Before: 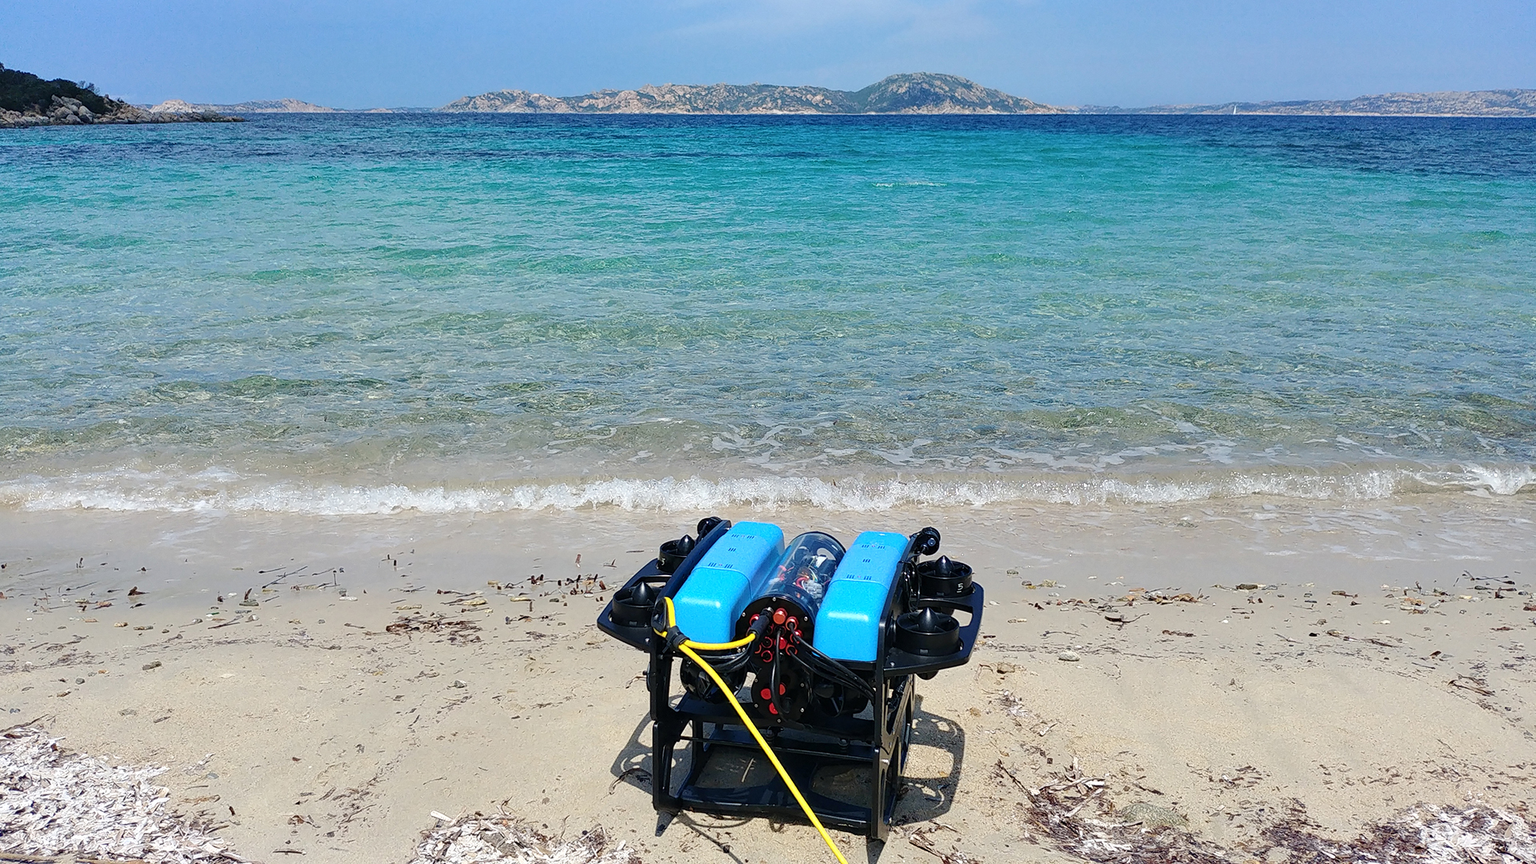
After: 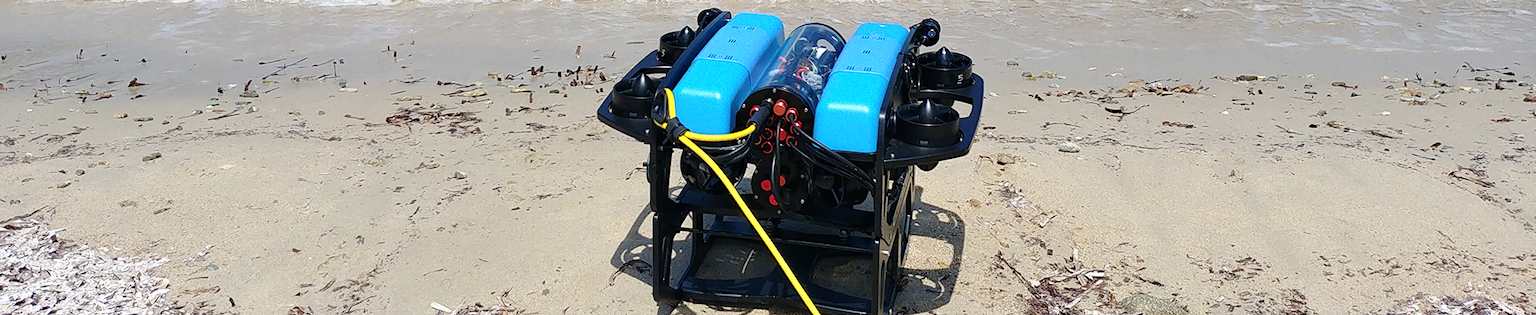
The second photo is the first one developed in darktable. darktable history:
crop and rotate: top 58.991%, bottom 4.5%
